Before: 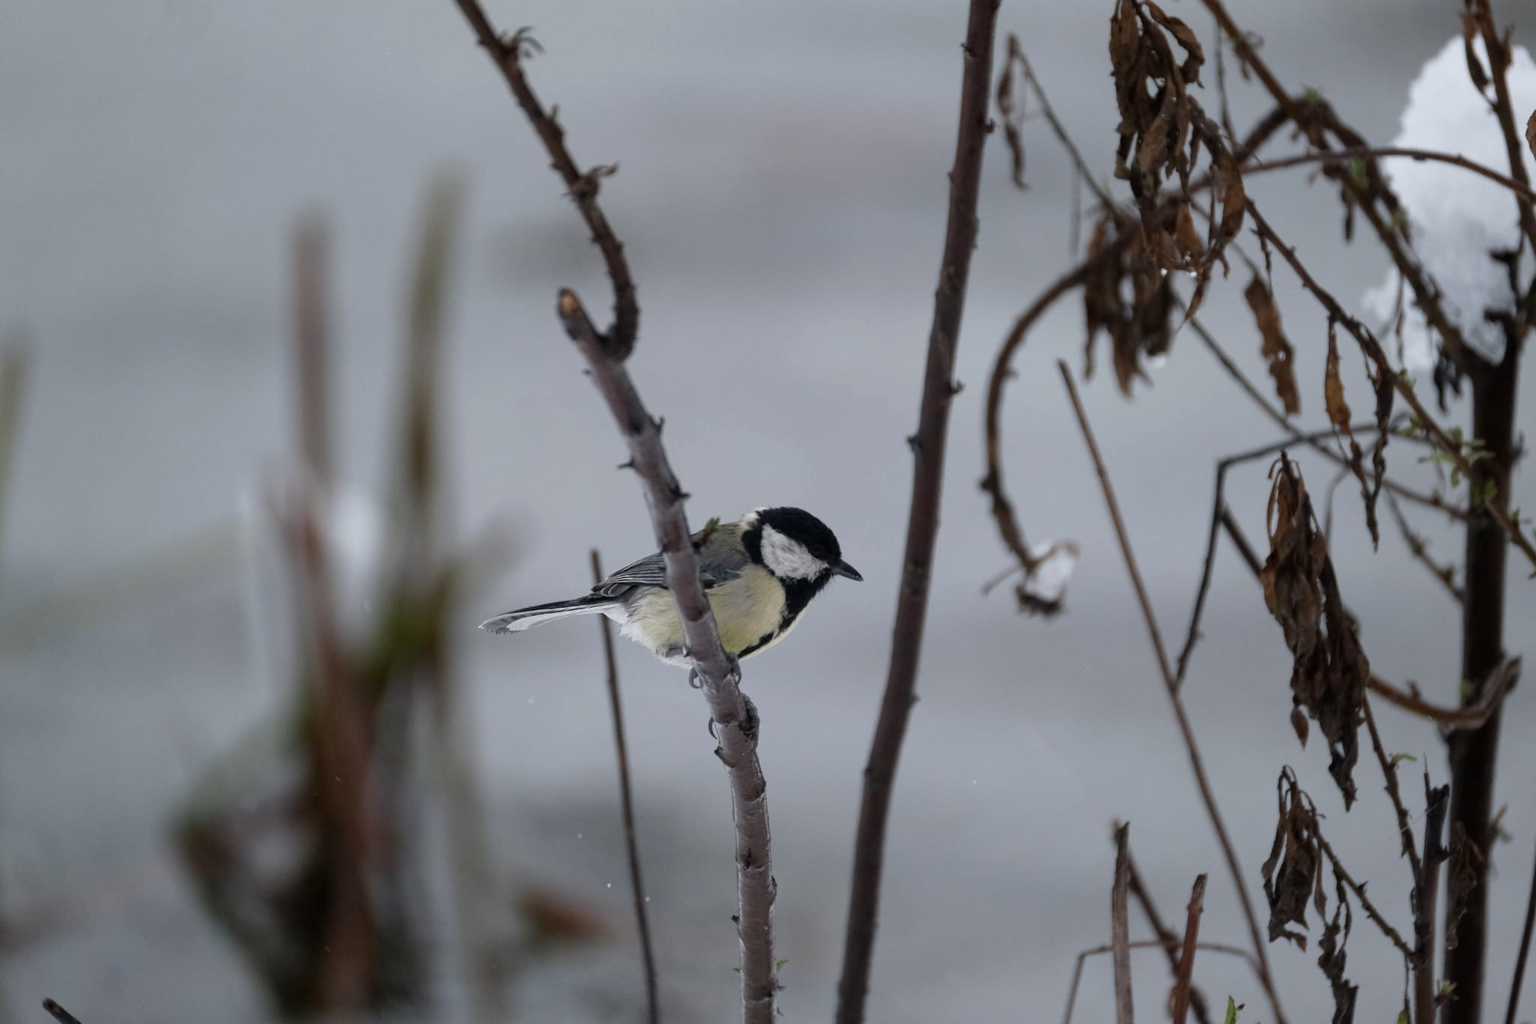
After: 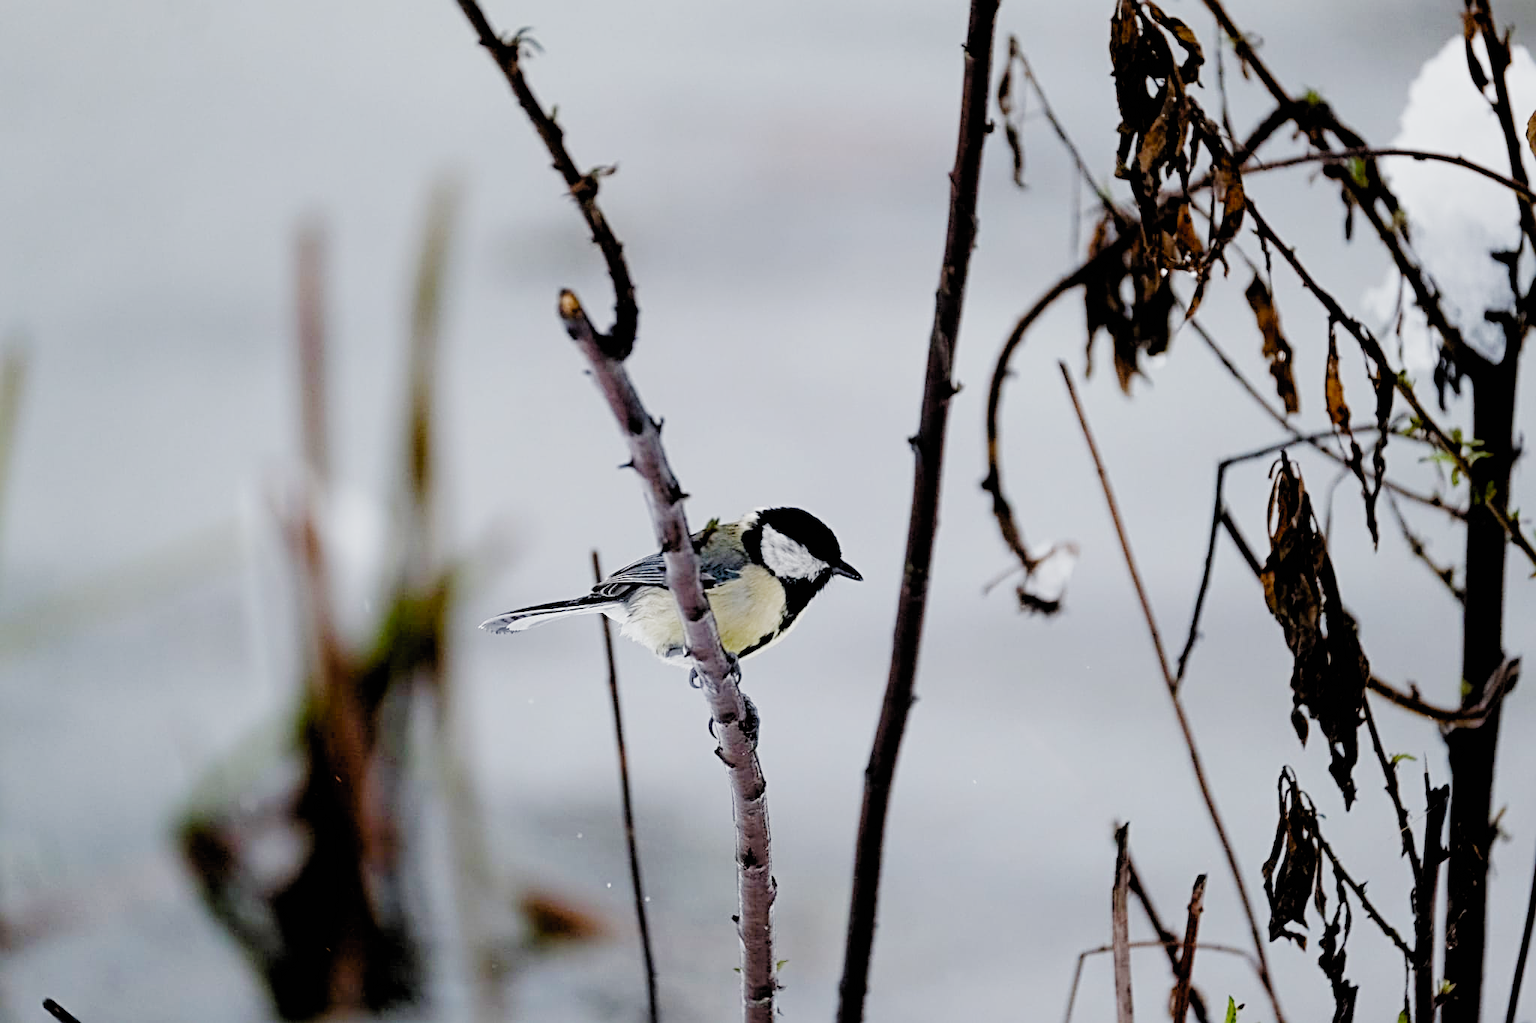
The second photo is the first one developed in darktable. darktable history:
exposure: exposure 0.999 EV, compensate highlight preservation false
filmic rgb: black relative exposure -2.85 EV, white relative exposure 4.56 EV, hardness 1.77, contrast 1.25, preserve chrominance no, color science v5 (2021)
color balance rgb: perceptual saturation grading › global saturation 20%, global vibrance 20%
sharpen: radius 4
